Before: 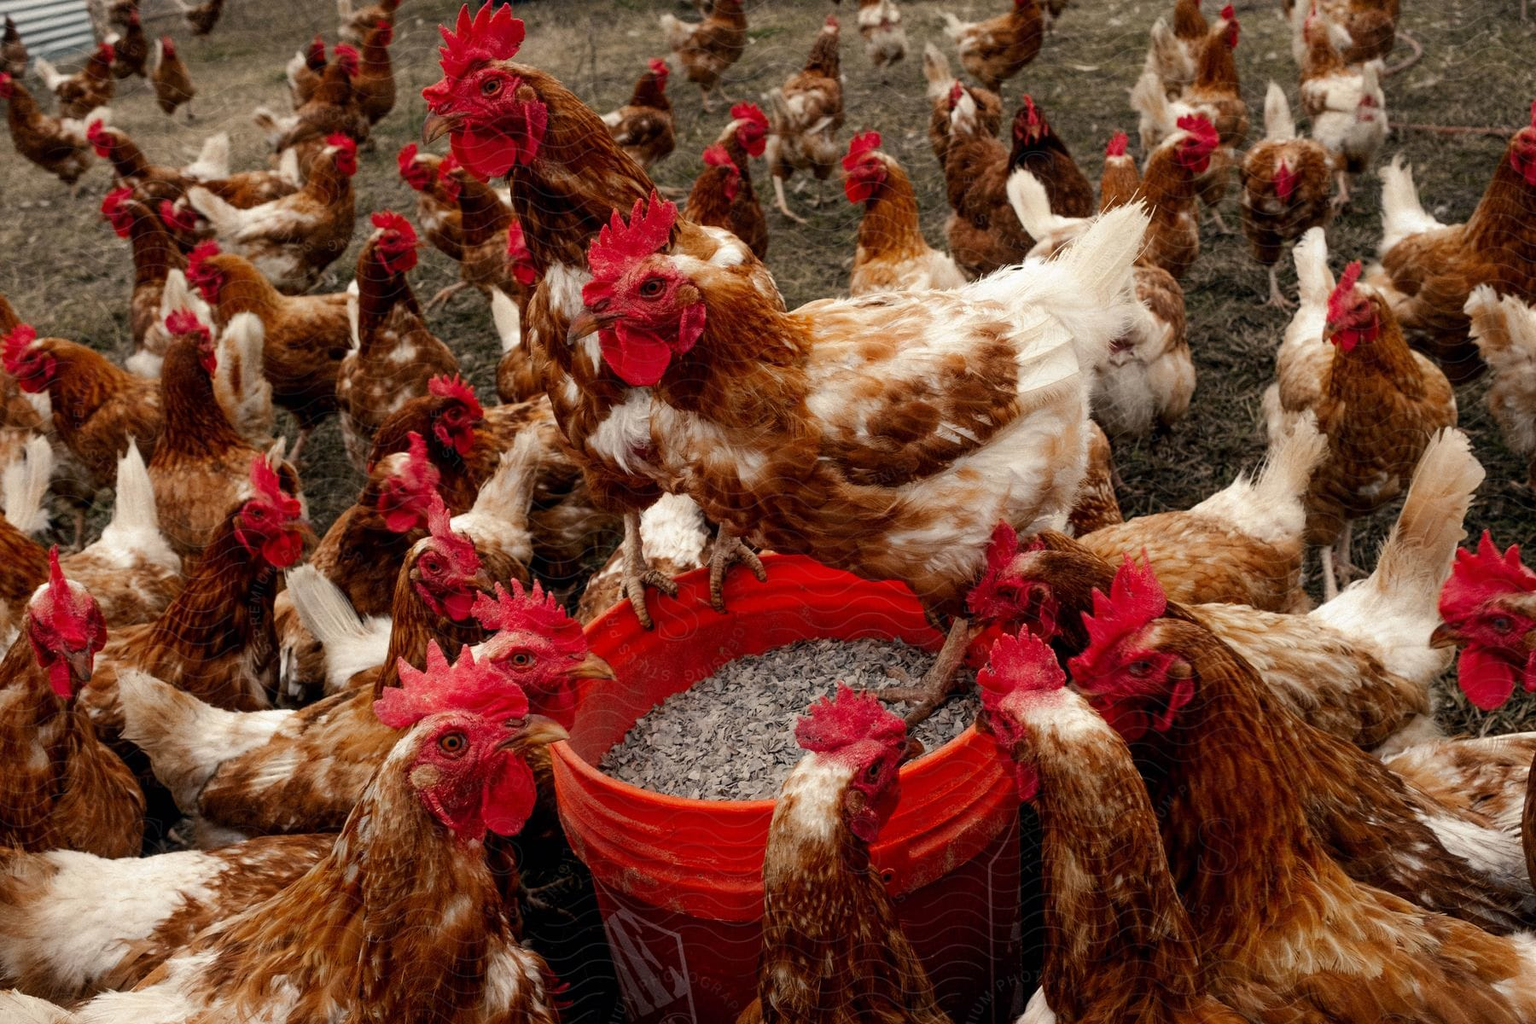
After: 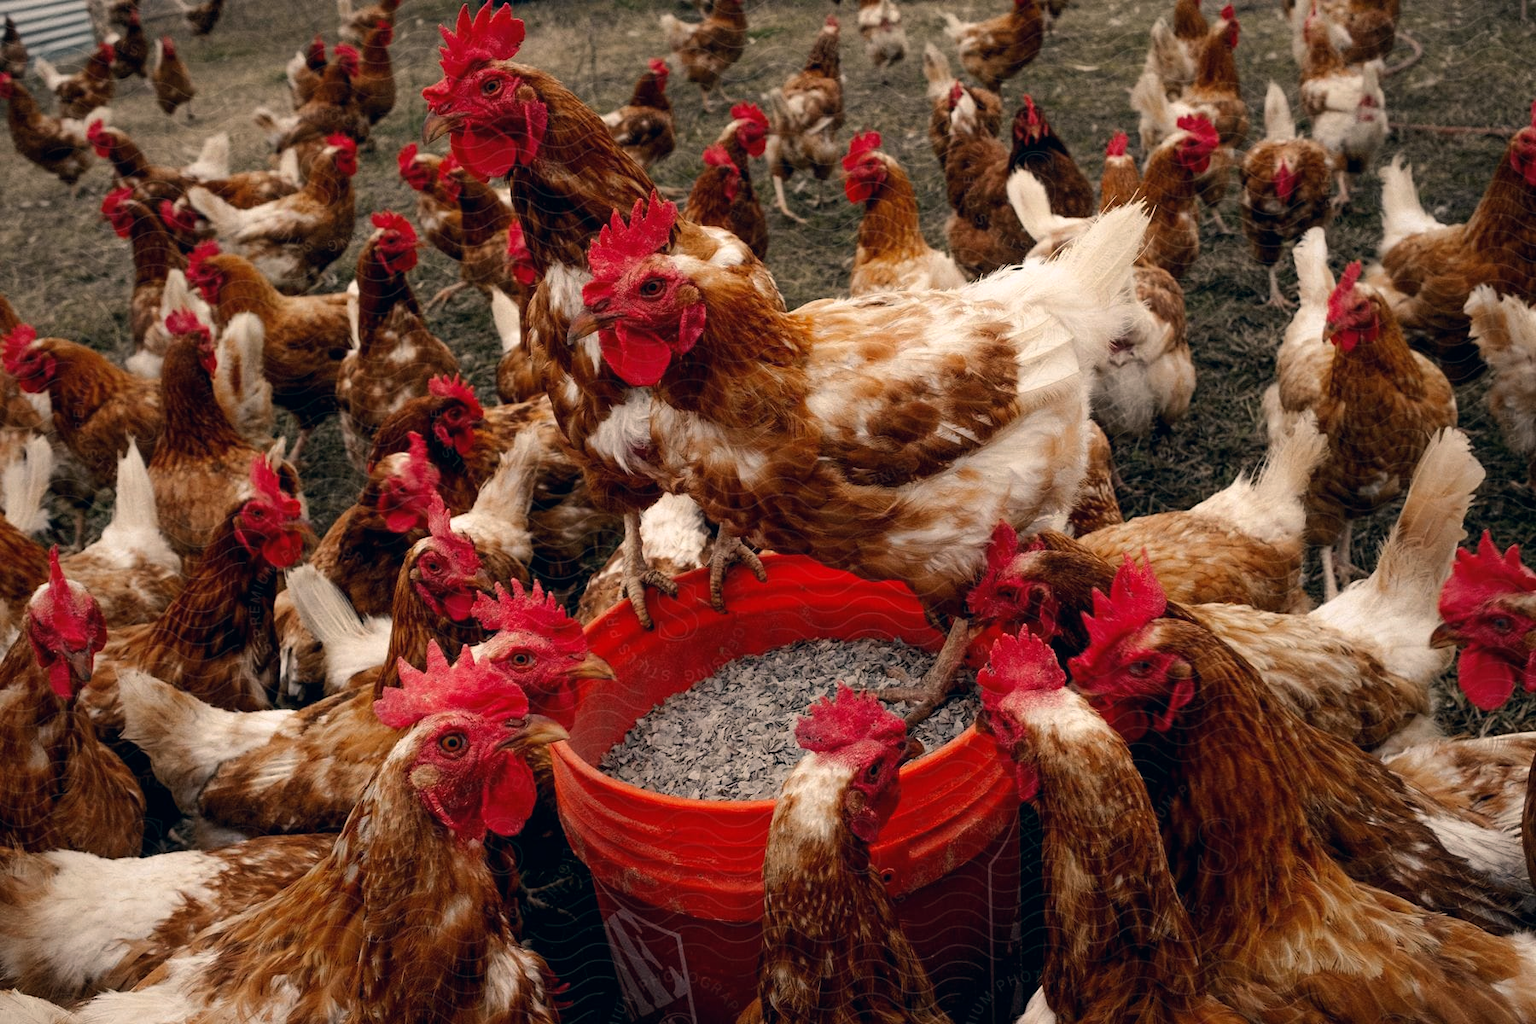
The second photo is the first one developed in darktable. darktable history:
vignetting: fall-off start 72.3%, fall-off radius 107.48%, brightness -0.304, saturation -0.044, width/height ratio 0.737
color correction: highlights a* 5.39, highlights b* 5.27, shadows a* -3.98, shadows b* -5.22
